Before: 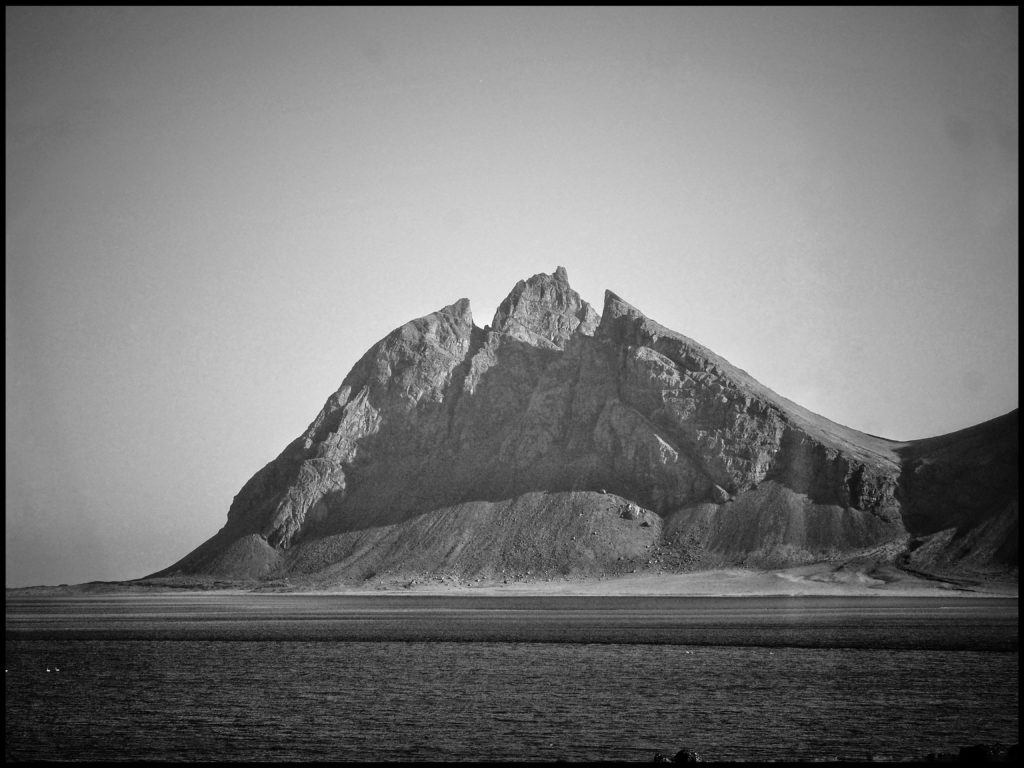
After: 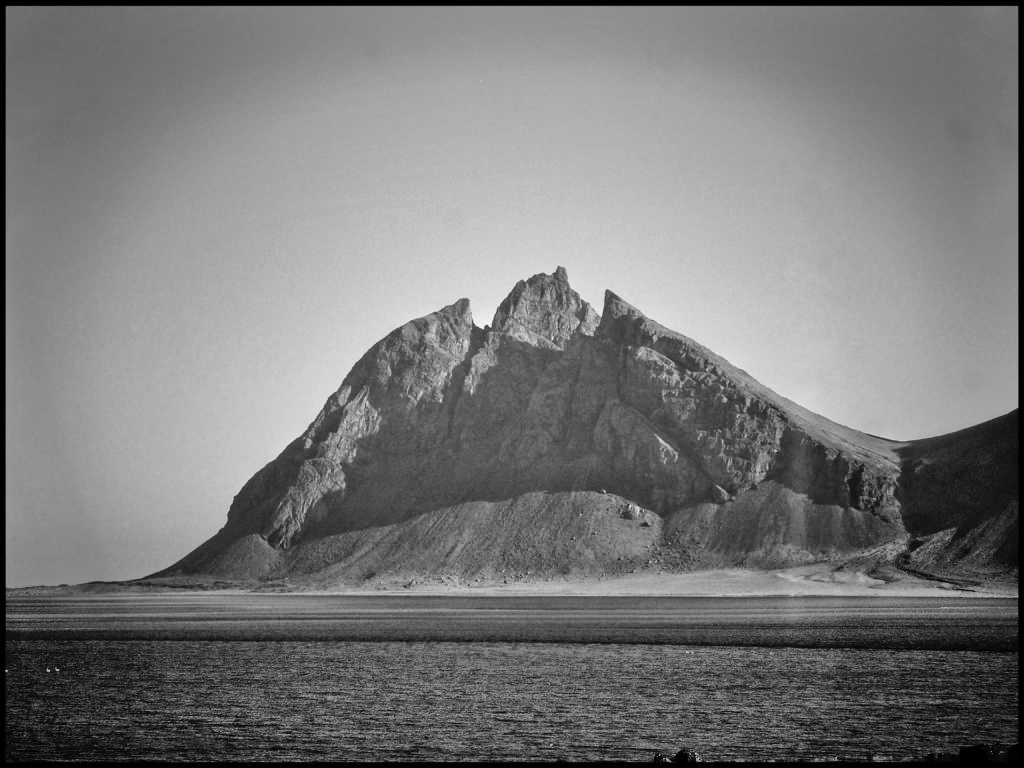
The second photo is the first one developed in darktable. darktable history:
vignetting: automatic ratio true
shadows and highlights: shadows 59.74, highlights -60.29, soften with gaussian
levels: mode automatic, levels [0, 0.492, 0.984]
